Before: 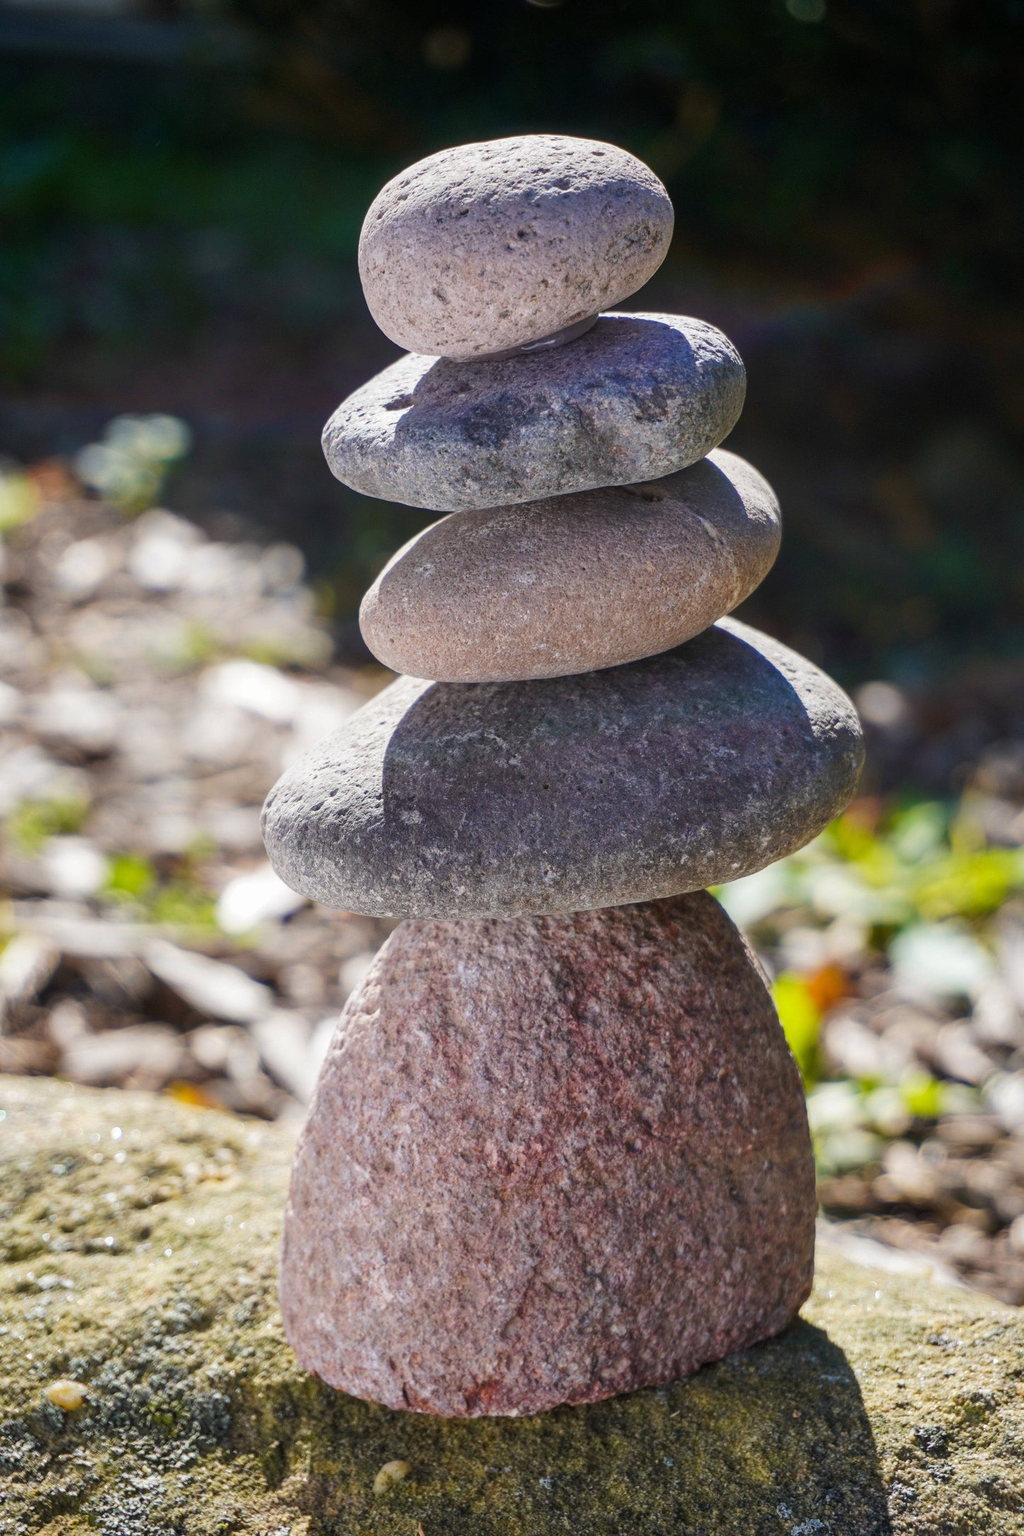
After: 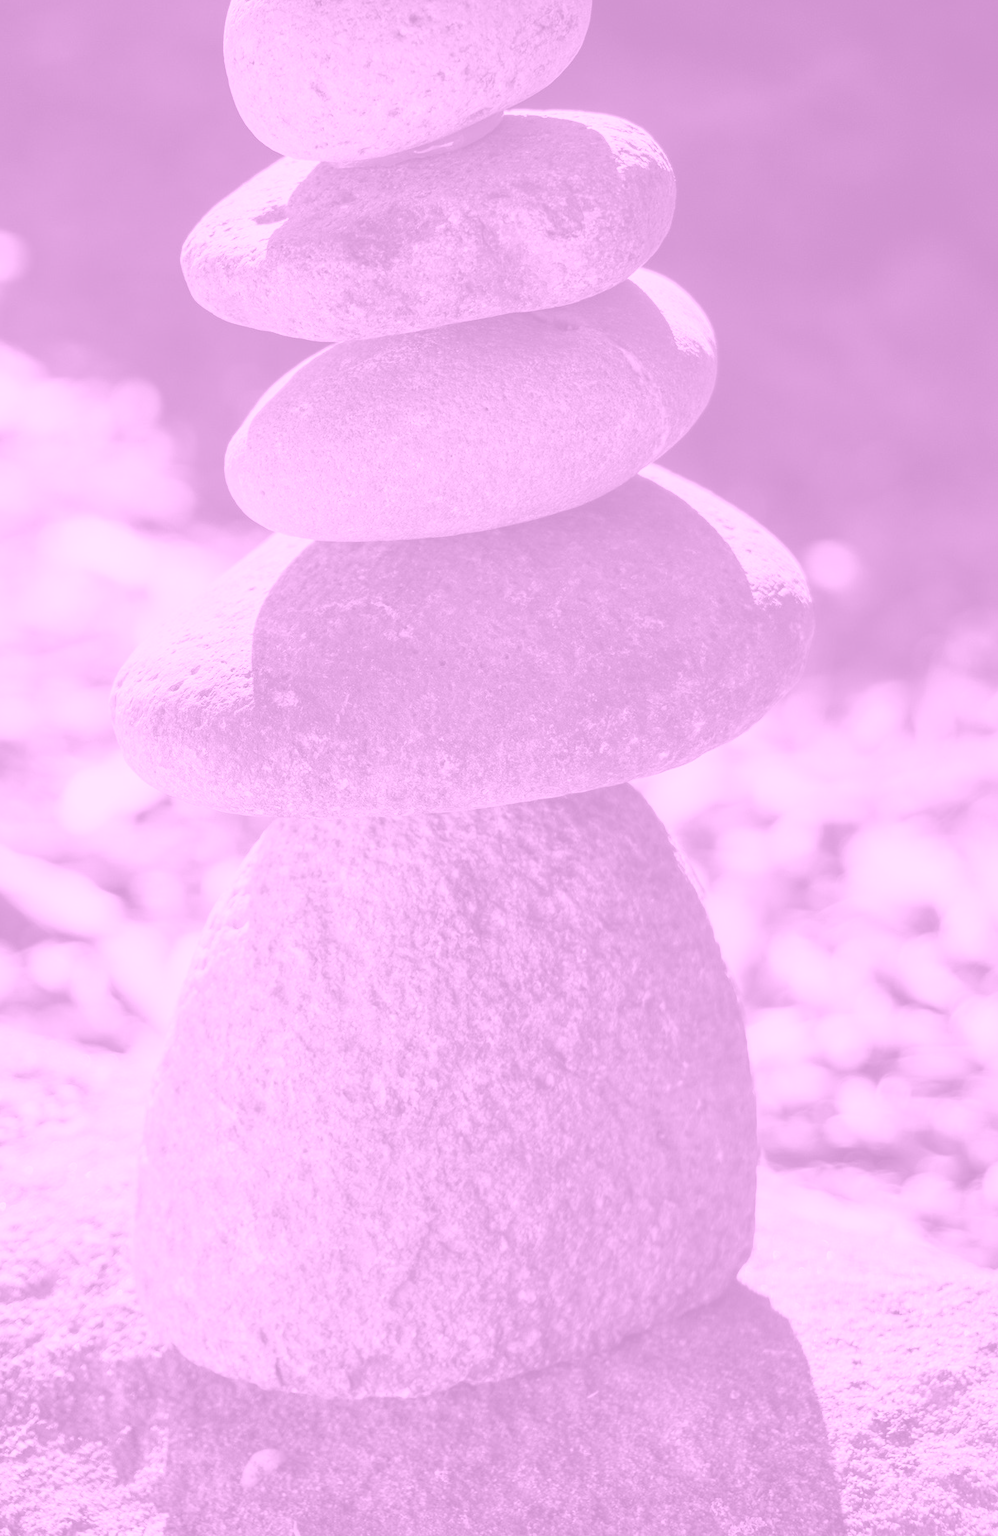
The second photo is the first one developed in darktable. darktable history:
colorize: hue 331.2°, saturation 69%, source mix 30.28%, lightness 69.02%, version 1
crop: left 16.315%, top 14.246%
